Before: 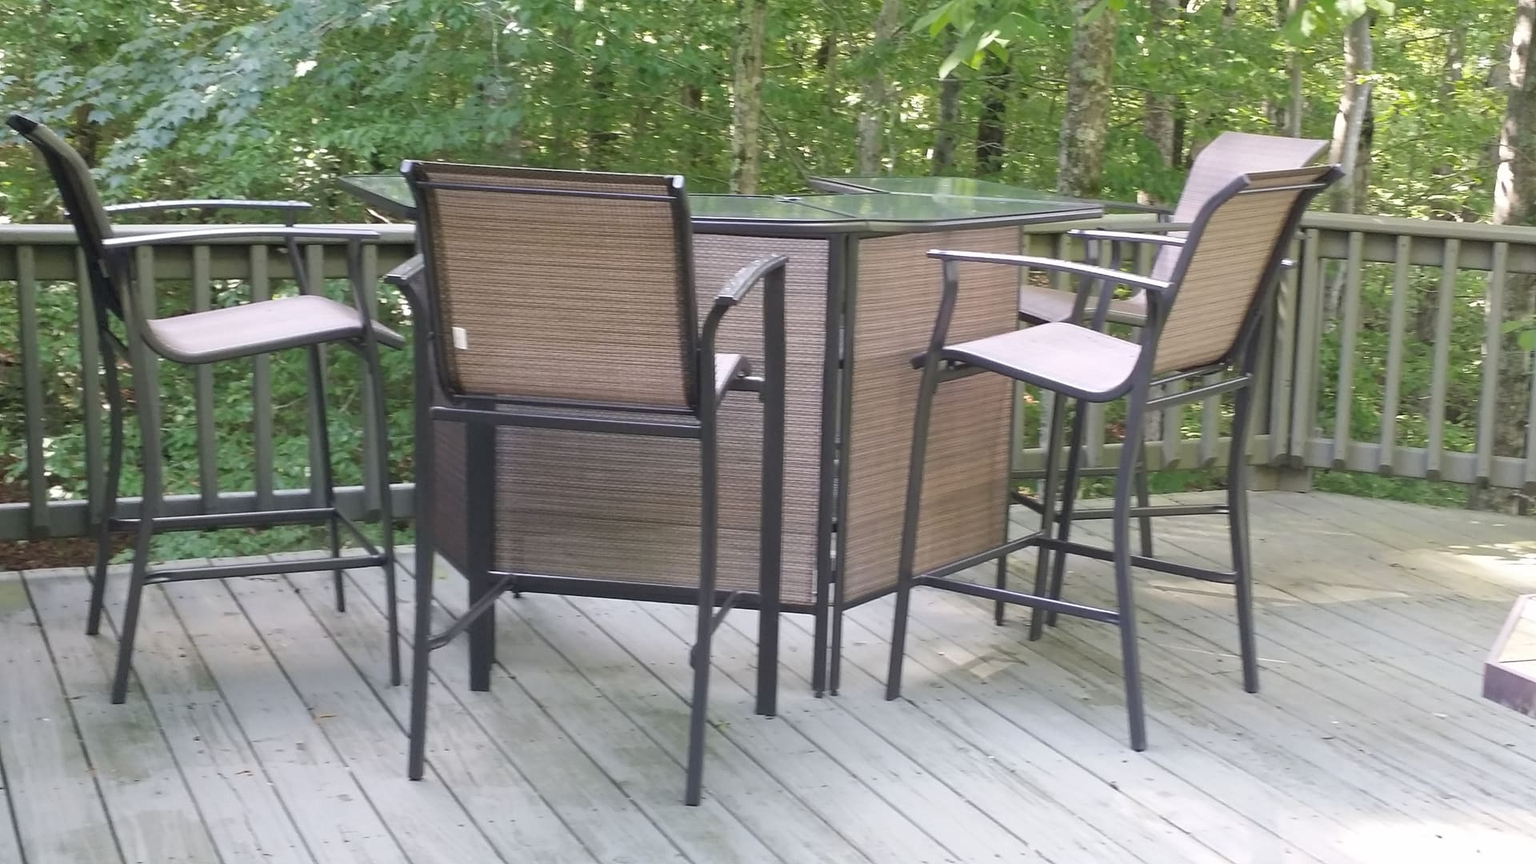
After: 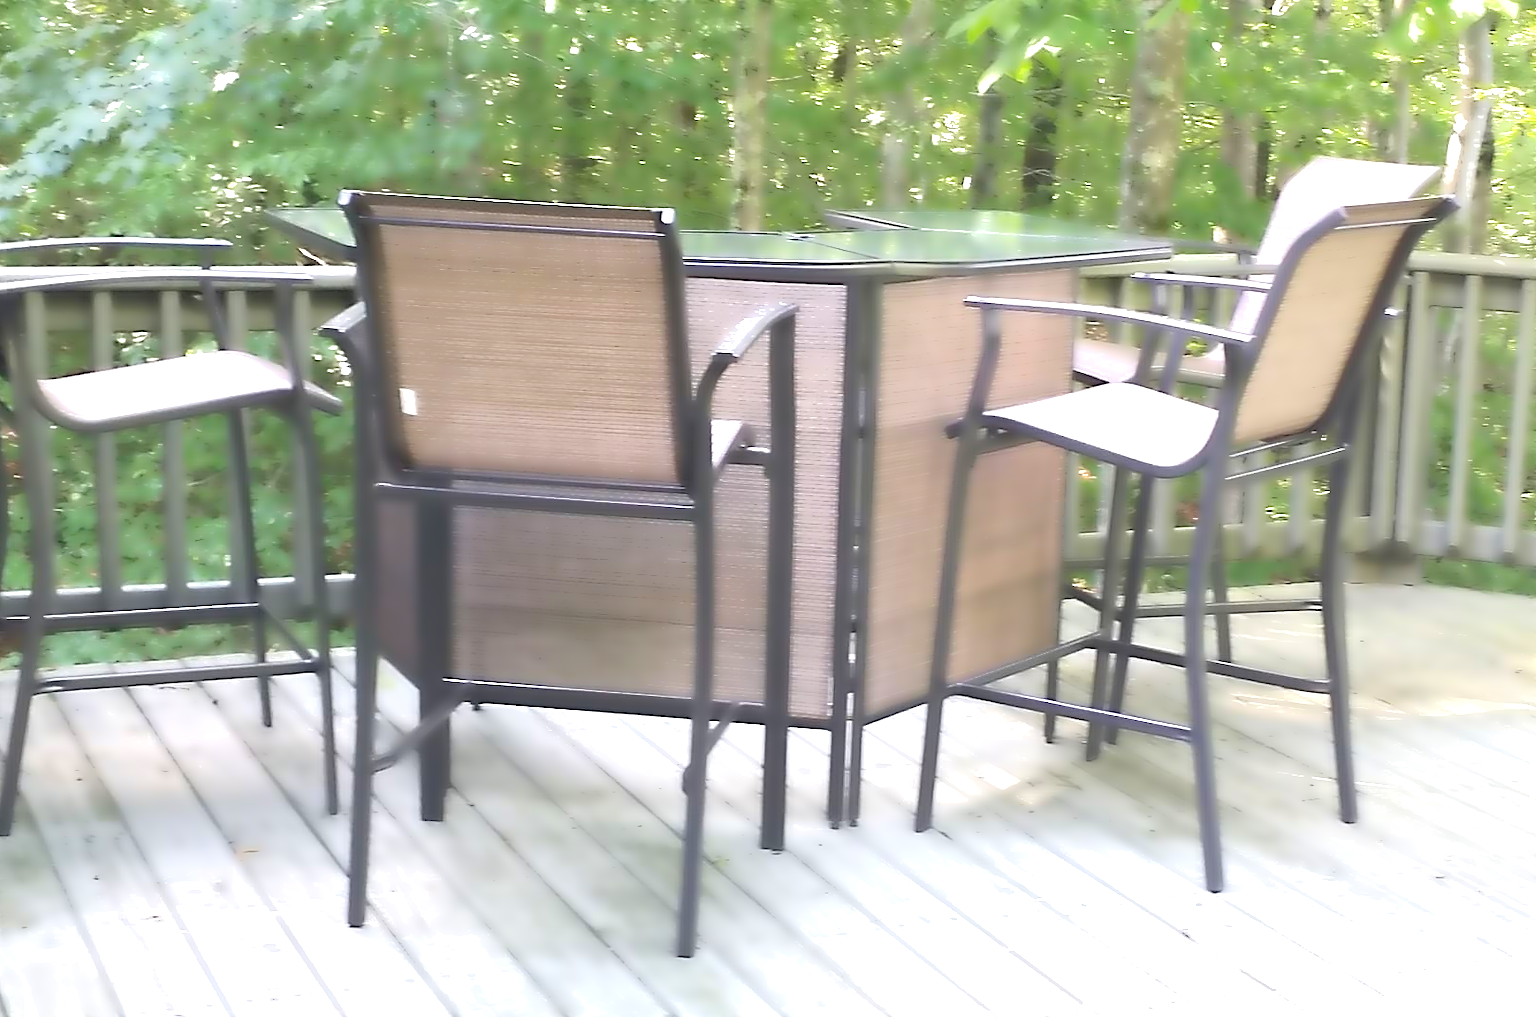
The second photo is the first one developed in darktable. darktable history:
exposure: black level correction 0, exposure 1 EV, compensate highlight preservation false
crop: left 7.598%, right 7.873%
lowpass: radius 4, soften with bilateral filter, unbound 0
sharpen: radius 2.584, amount 0.688
